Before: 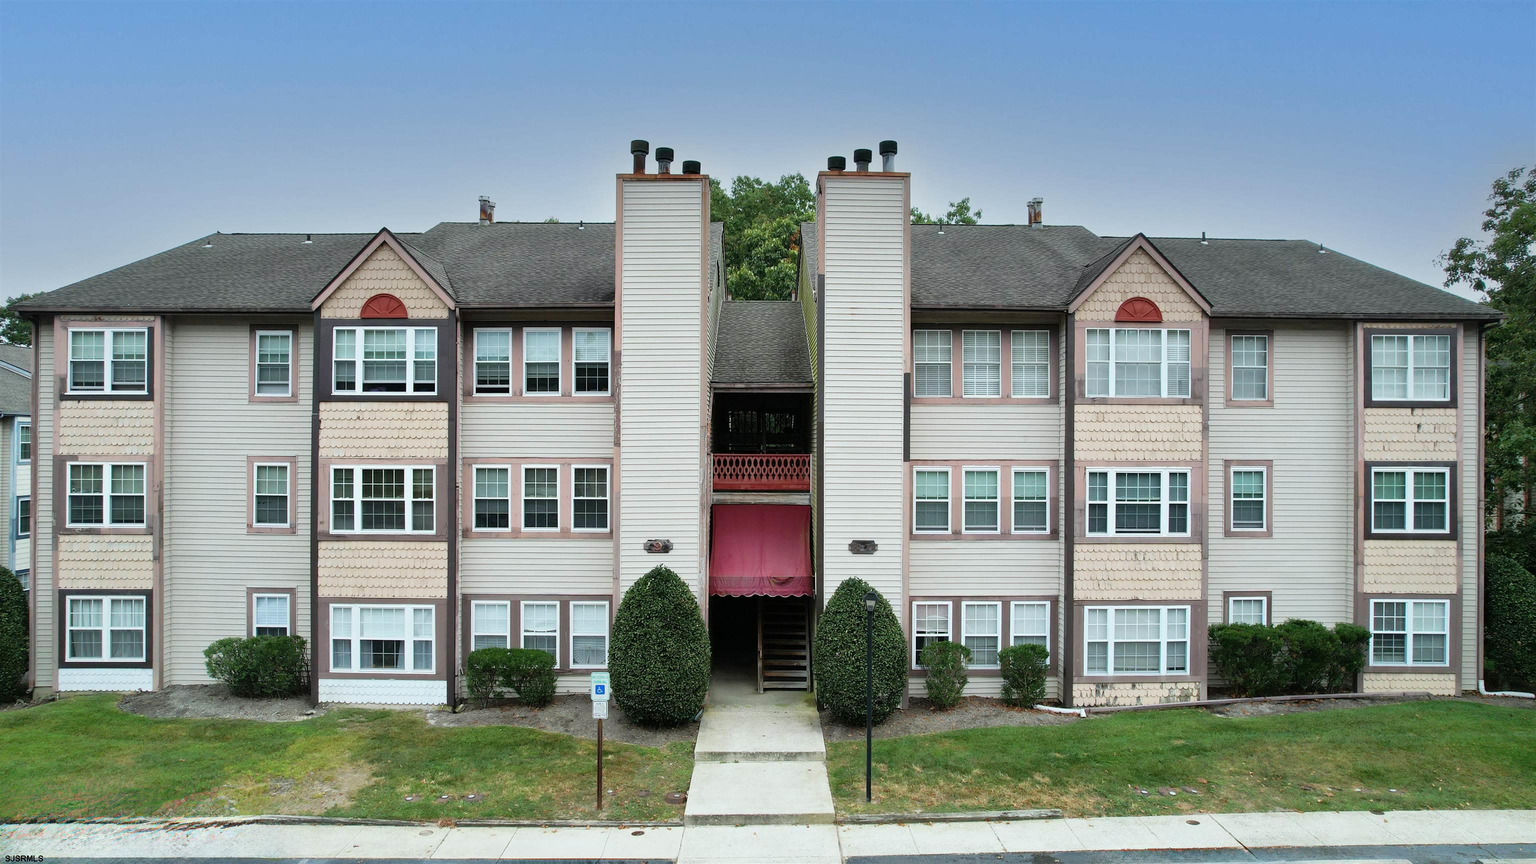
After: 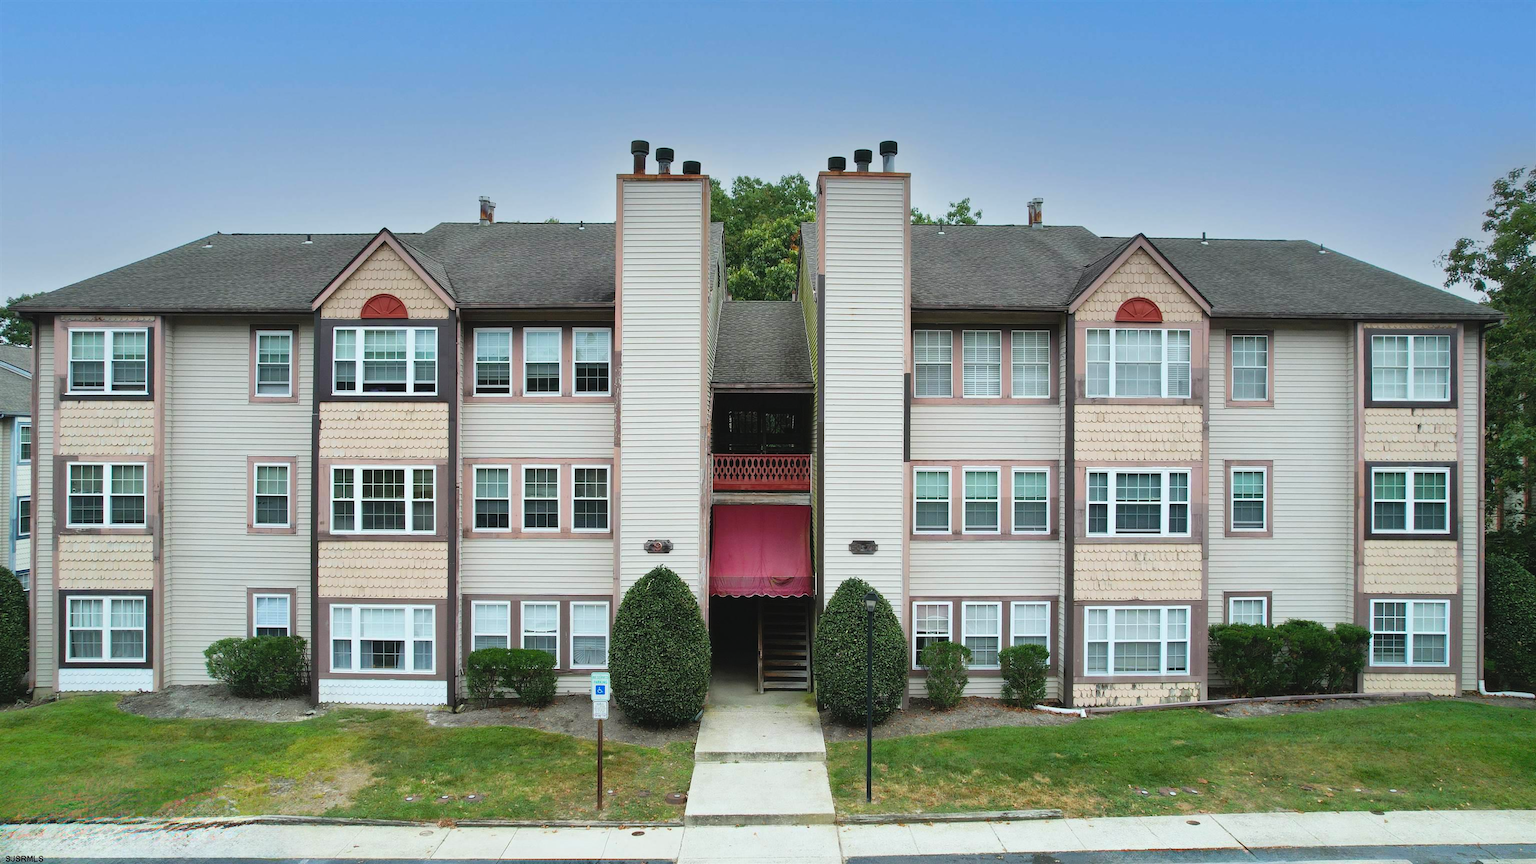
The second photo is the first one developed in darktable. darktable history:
base curve: preserve colors none
color balance rgb: global offset › luminance 0.498%, global offset › hue 58.91°, perceptual saturation grading › global saturation 9.76%, global vibrance 20%
